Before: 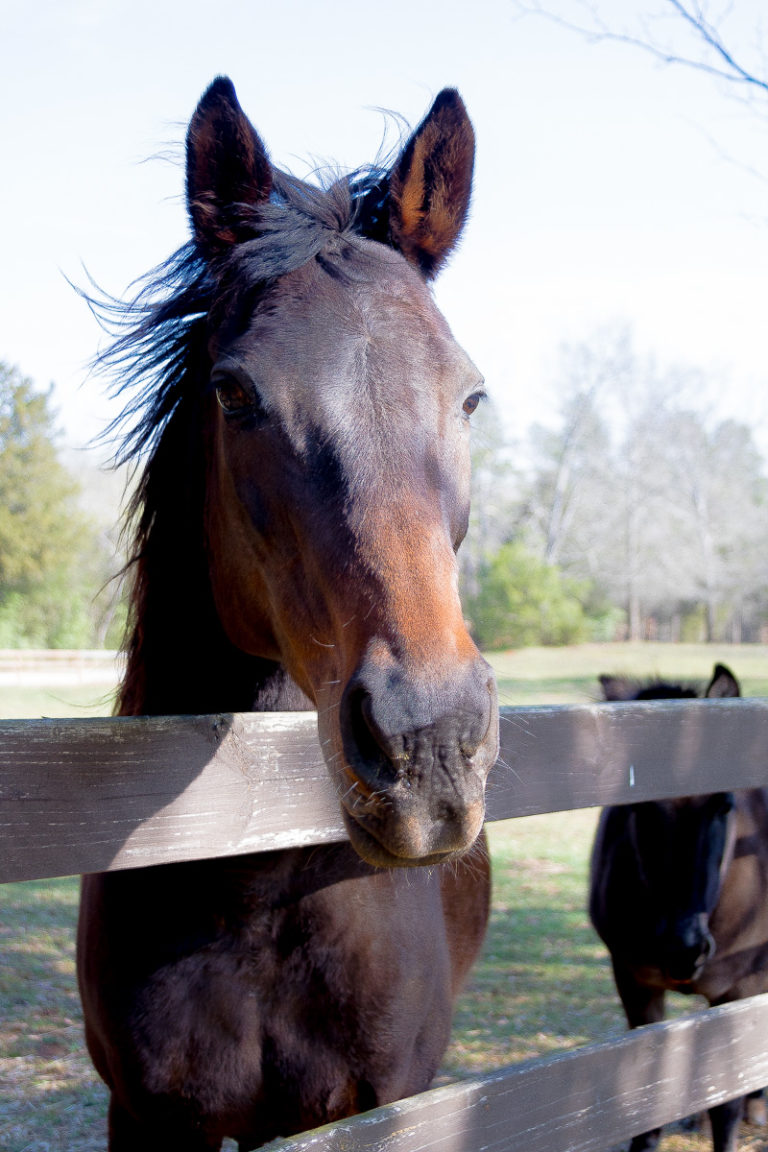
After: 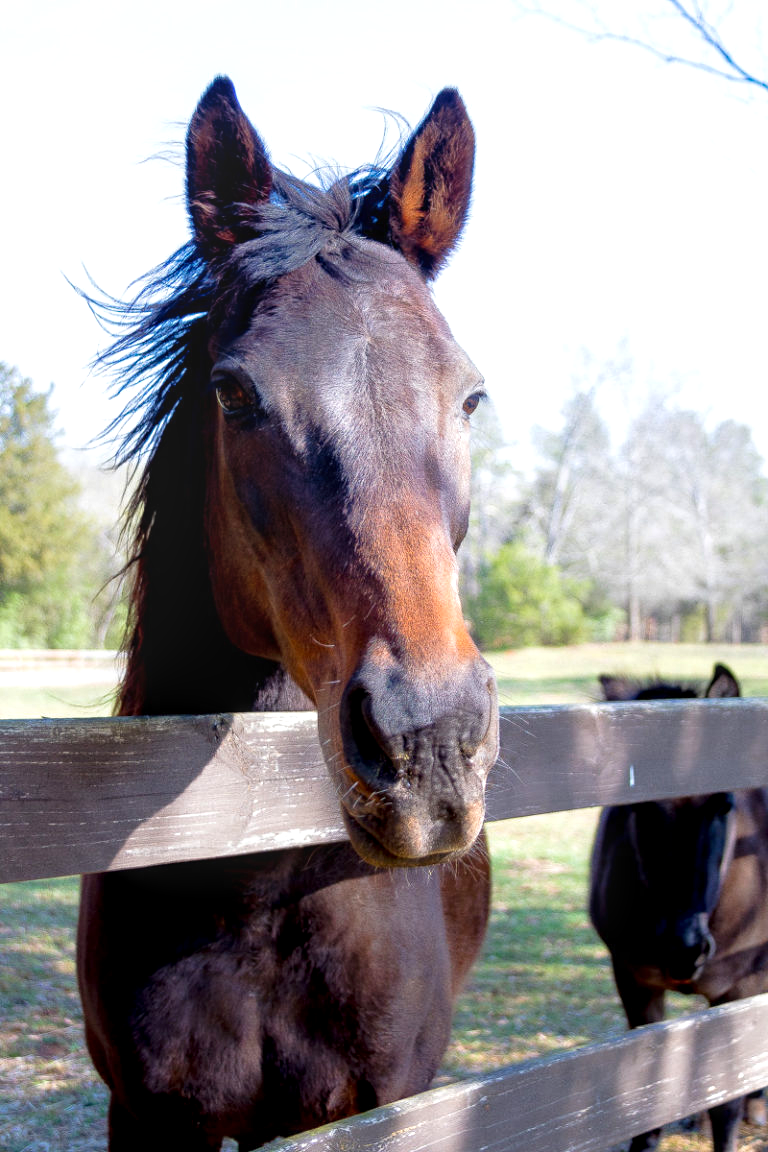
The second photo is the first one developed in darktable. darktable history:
rotate and perspective: crop left 0, crop top 0
local contrast: detail 130%
exposure: exposure 0.258 EV, compensate highlight preservation false
contrast brightness saturation: saturation 0.18
